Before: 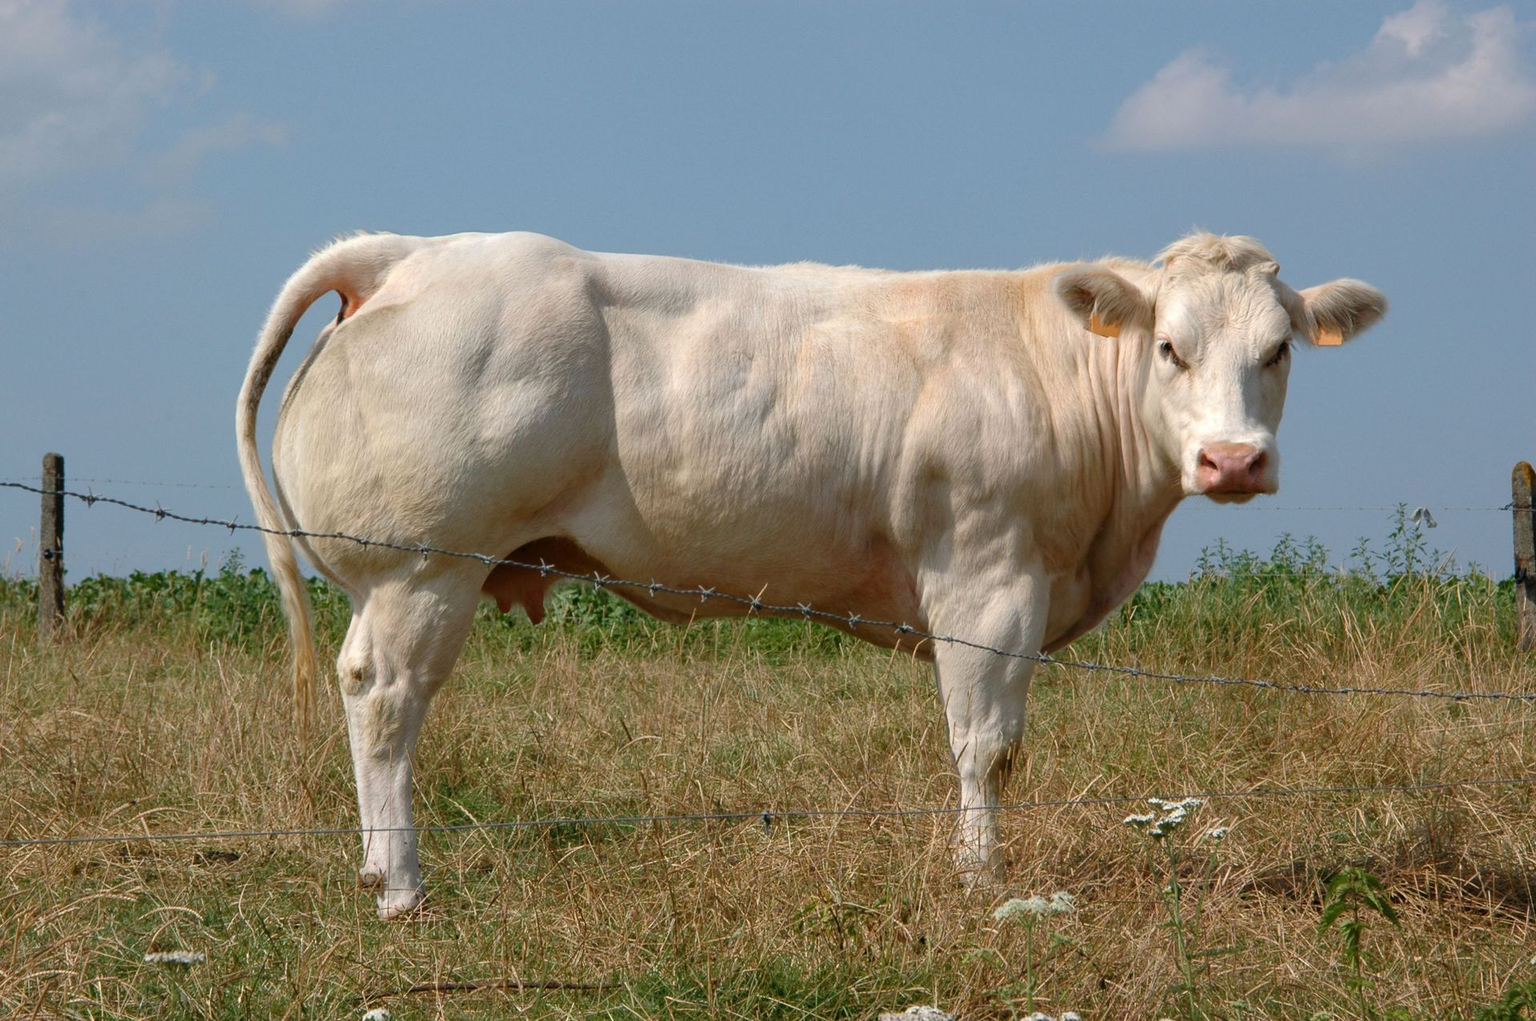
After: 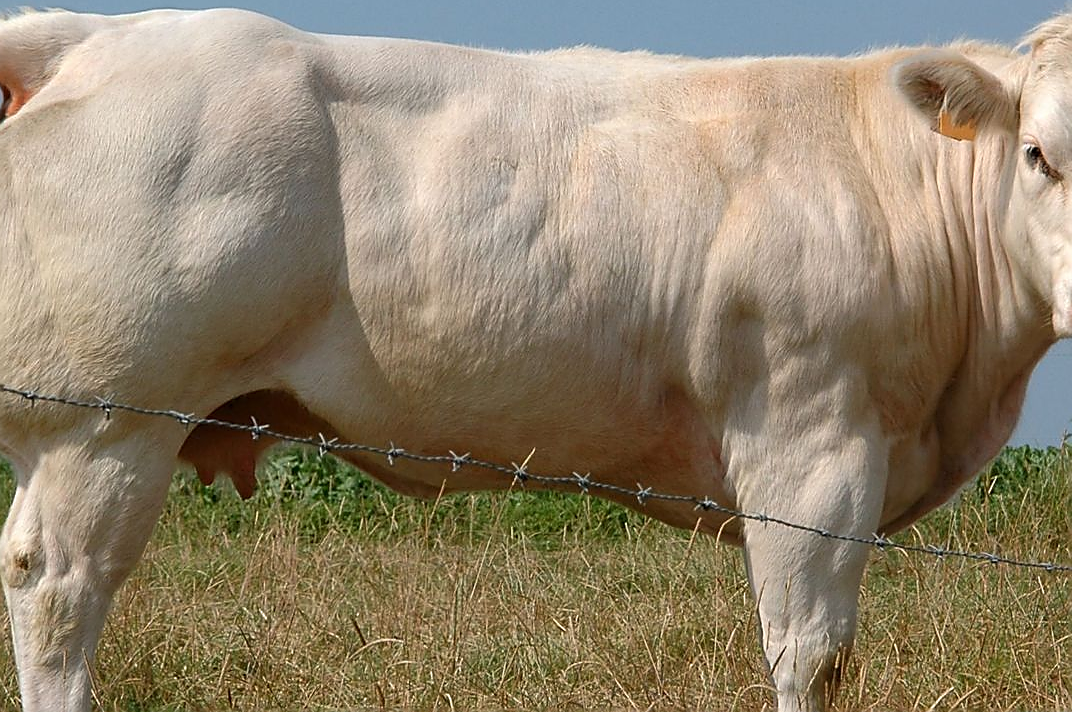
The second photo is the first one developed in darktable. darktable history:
sharpen: radius 1.4, amount 1.25, threshold 0.7
crop and rotate: left 22.13%, top 22.054%, right 22.026%, bottom 22.102%
